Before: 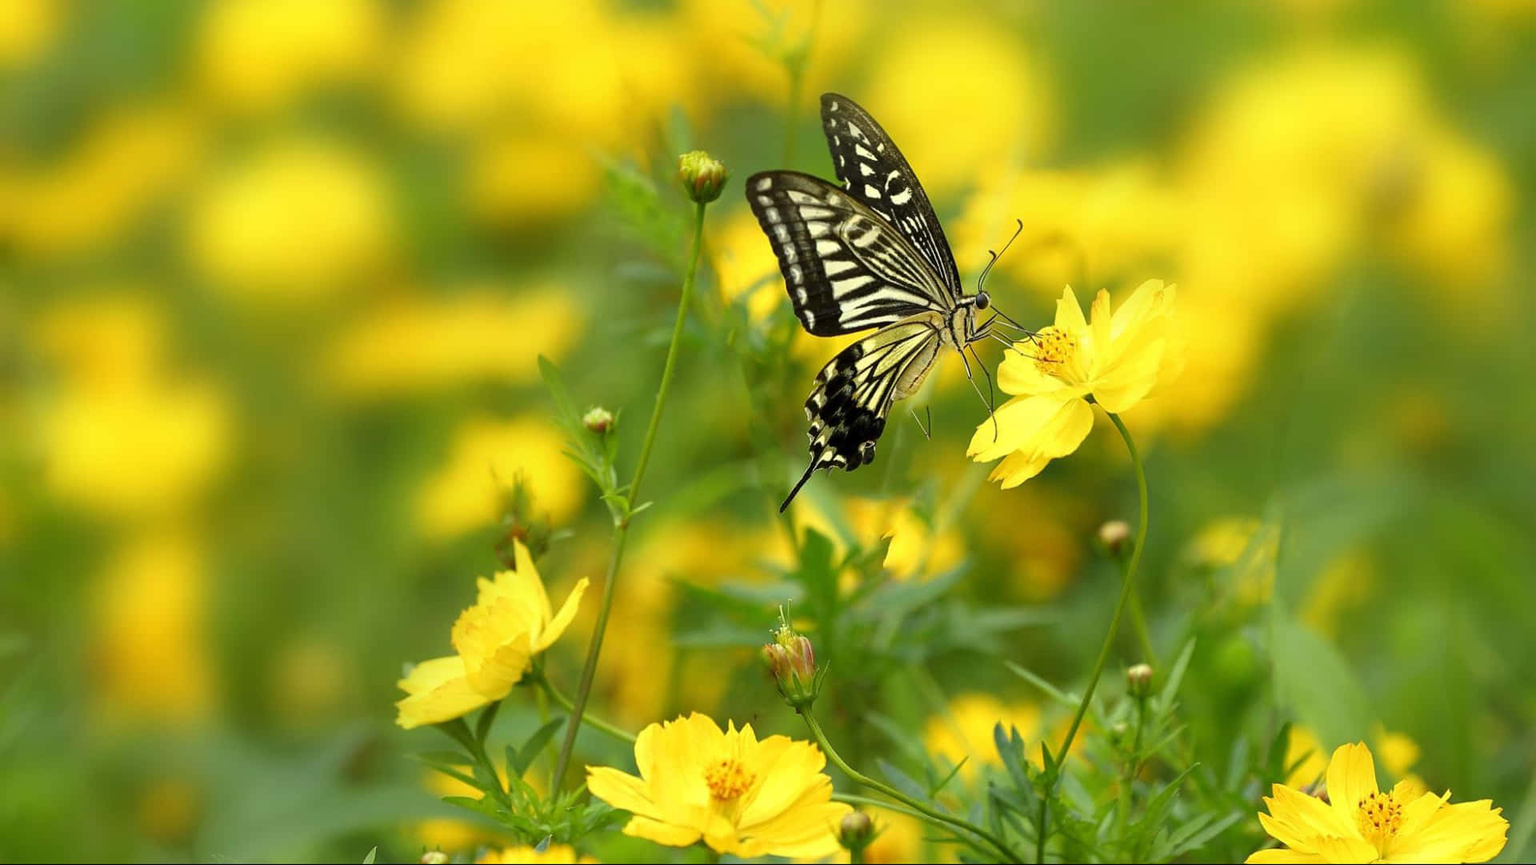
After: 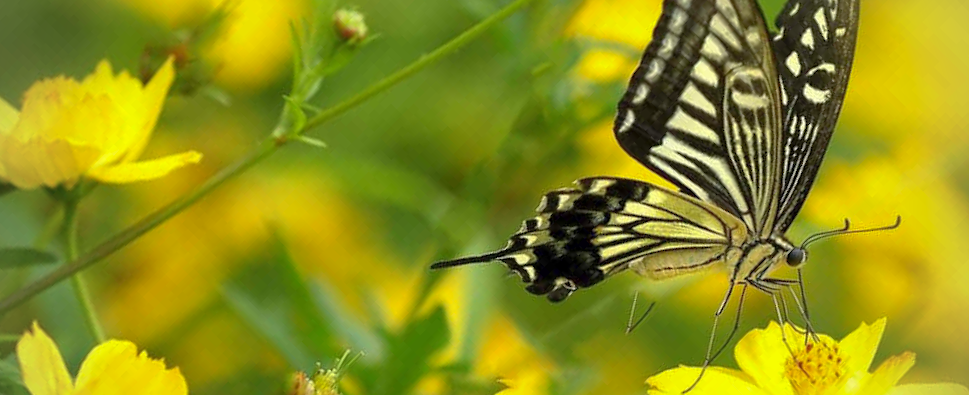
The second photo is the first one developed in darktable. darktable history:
crop and rotate: angle -44.74°, top 16.511%, right 0.984%, bottom 11.718%
shadows and highlights: on, module defaults
vignetting: fall-off radius 61.23%
